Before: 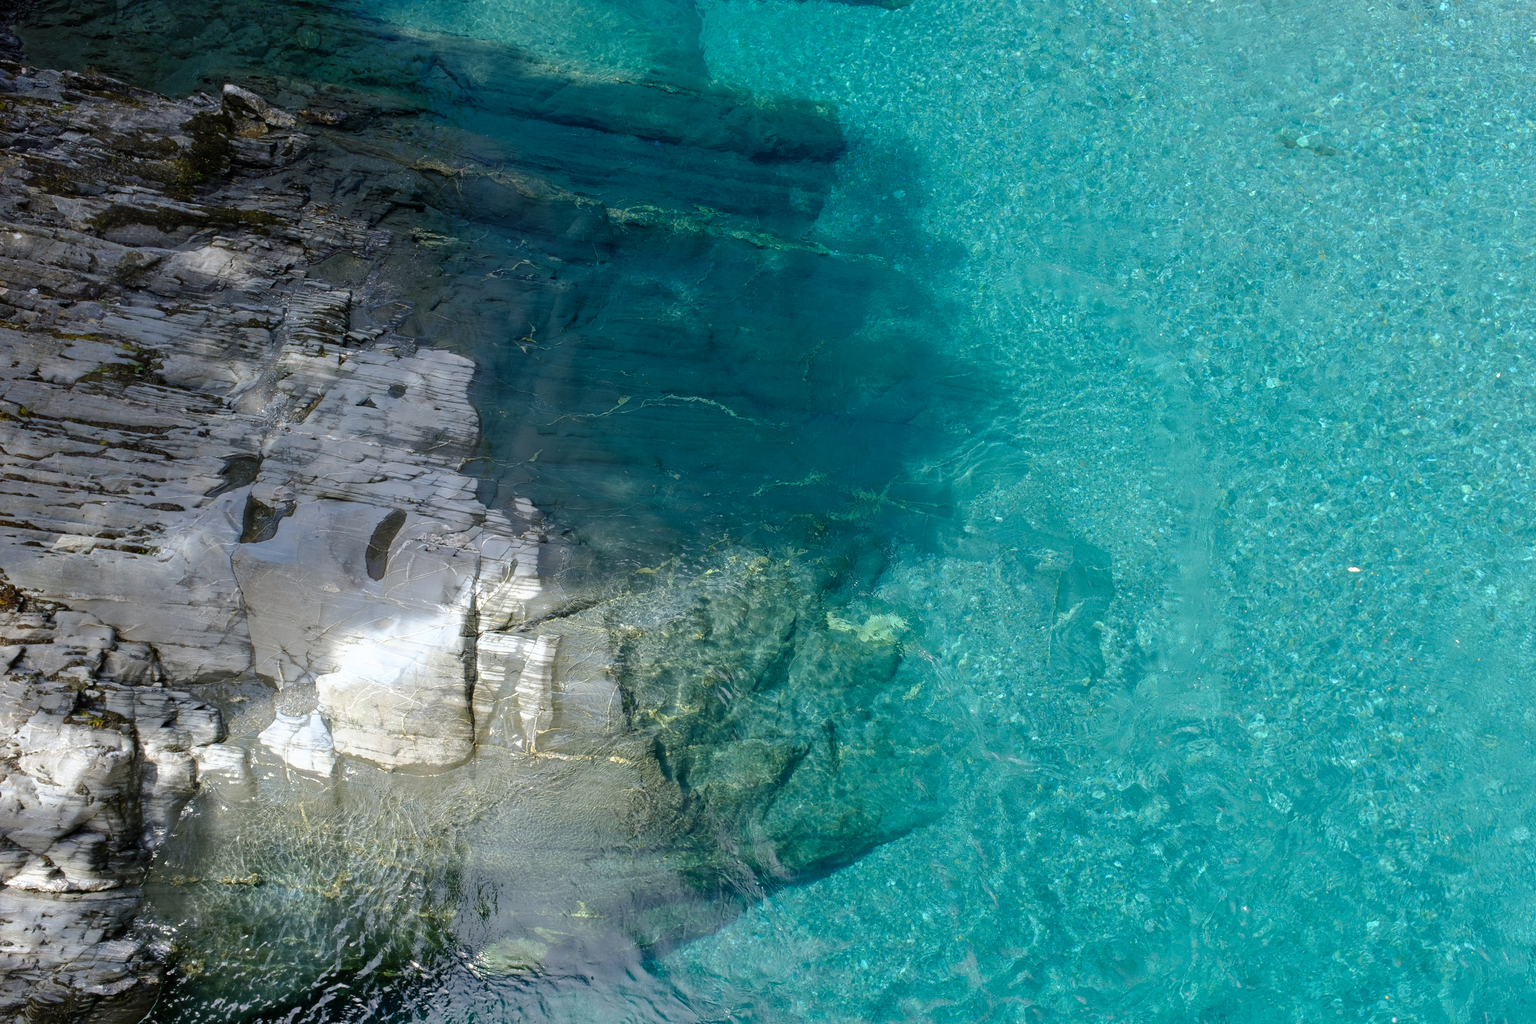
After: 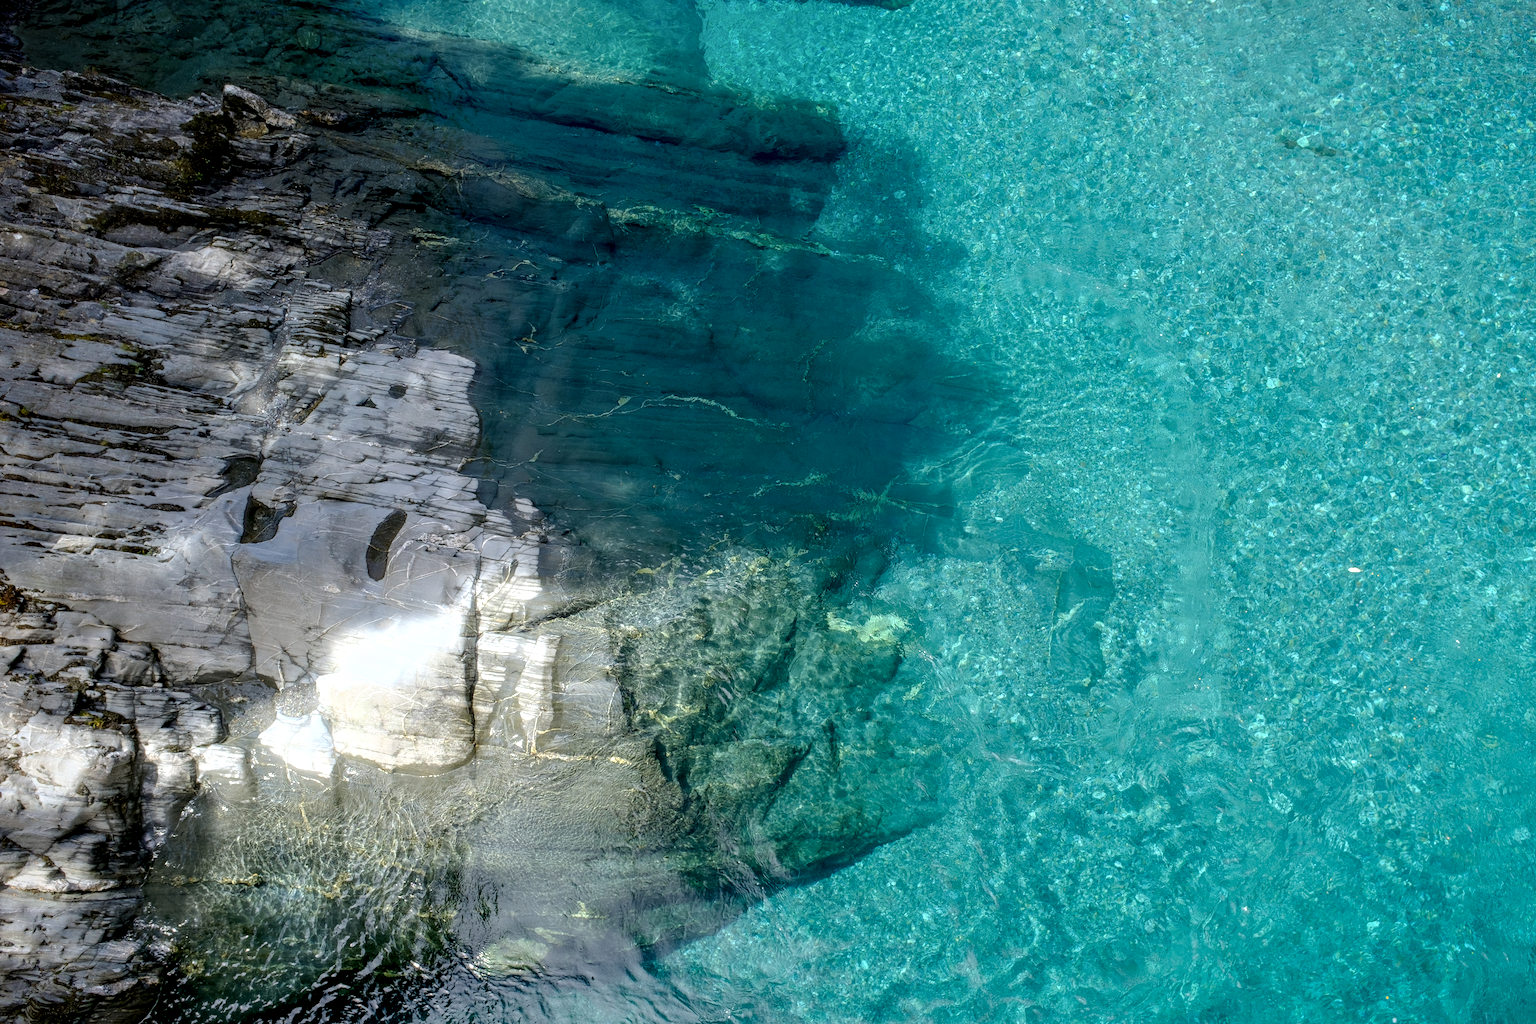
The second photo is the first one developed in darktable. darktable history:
bloom: size 9%, threshold 100%, strength 7%
vignetting: fall-off start 88.53%, fall-off radius 44.2%, saturation 0.376, width/height ratio 1.161
local contrast: highlights 20%, detail 150%
